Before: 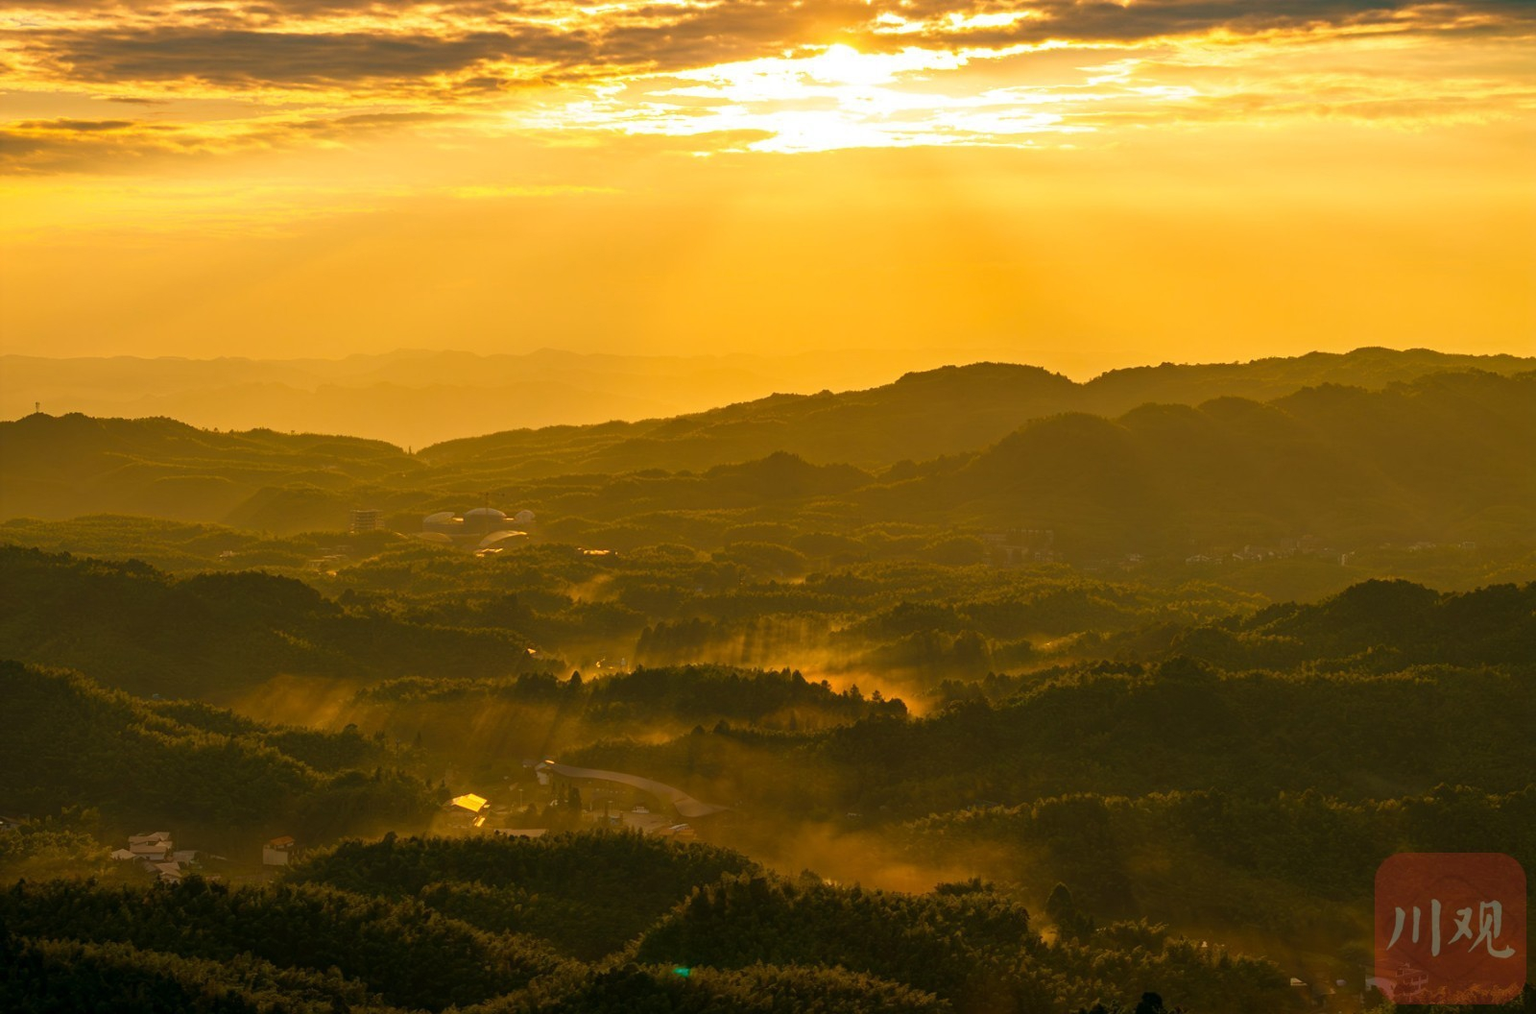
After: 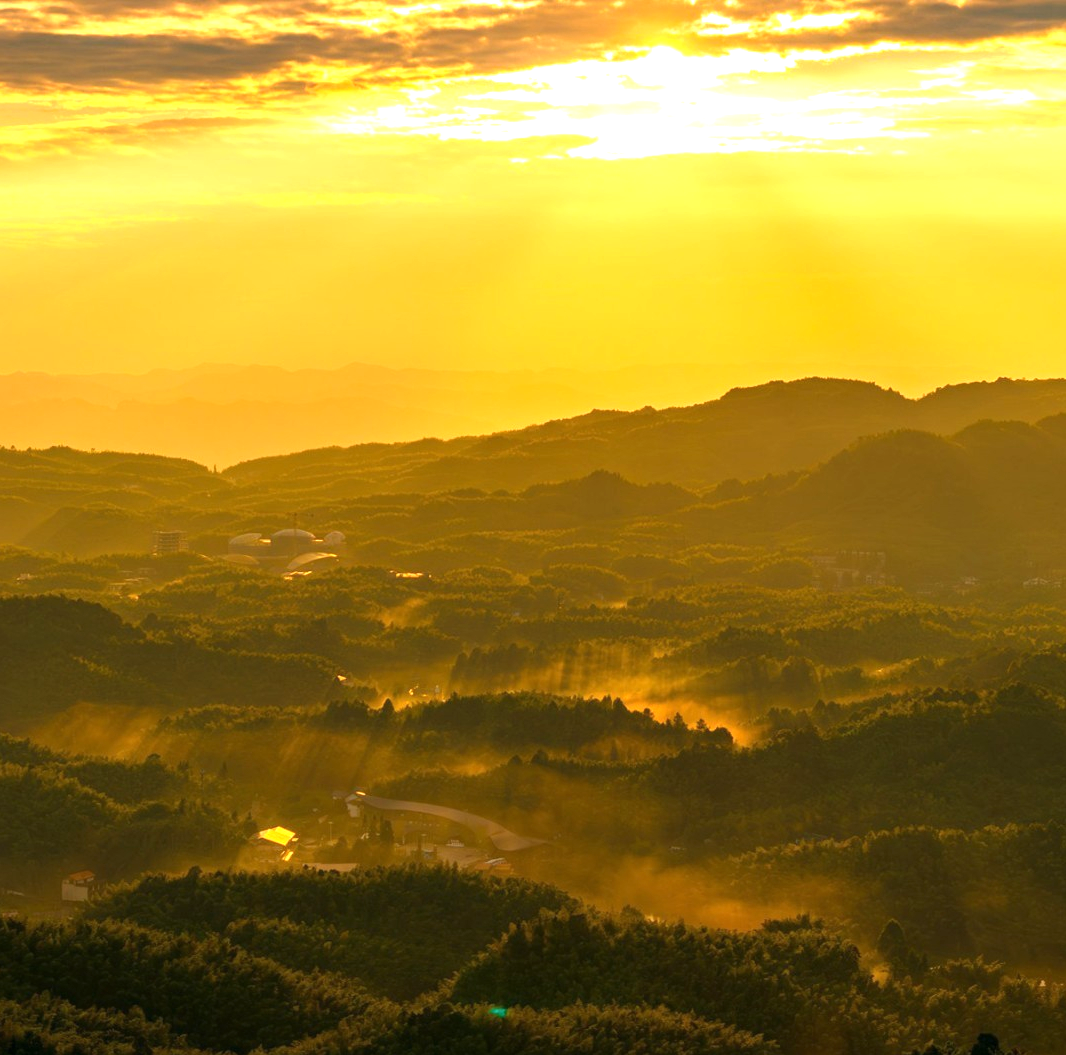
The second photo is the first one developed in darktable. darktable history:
crop and rotate: left 13.348%, right 20.007%
exposure: exposure 0.638 EV, compensate highlight preservation false
